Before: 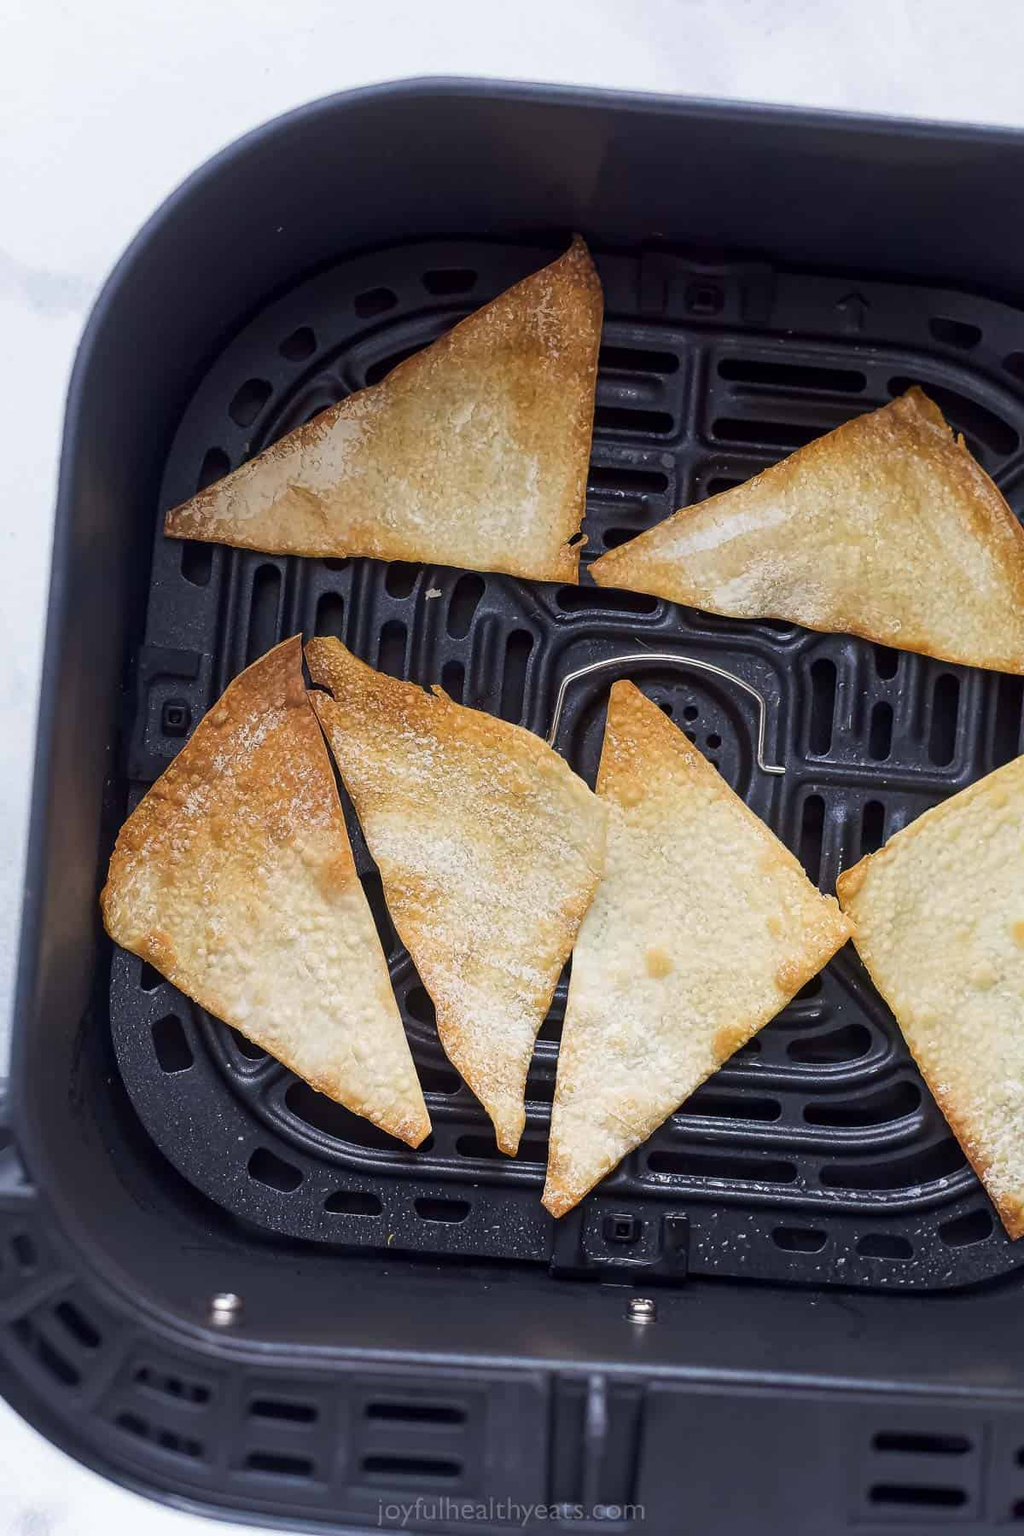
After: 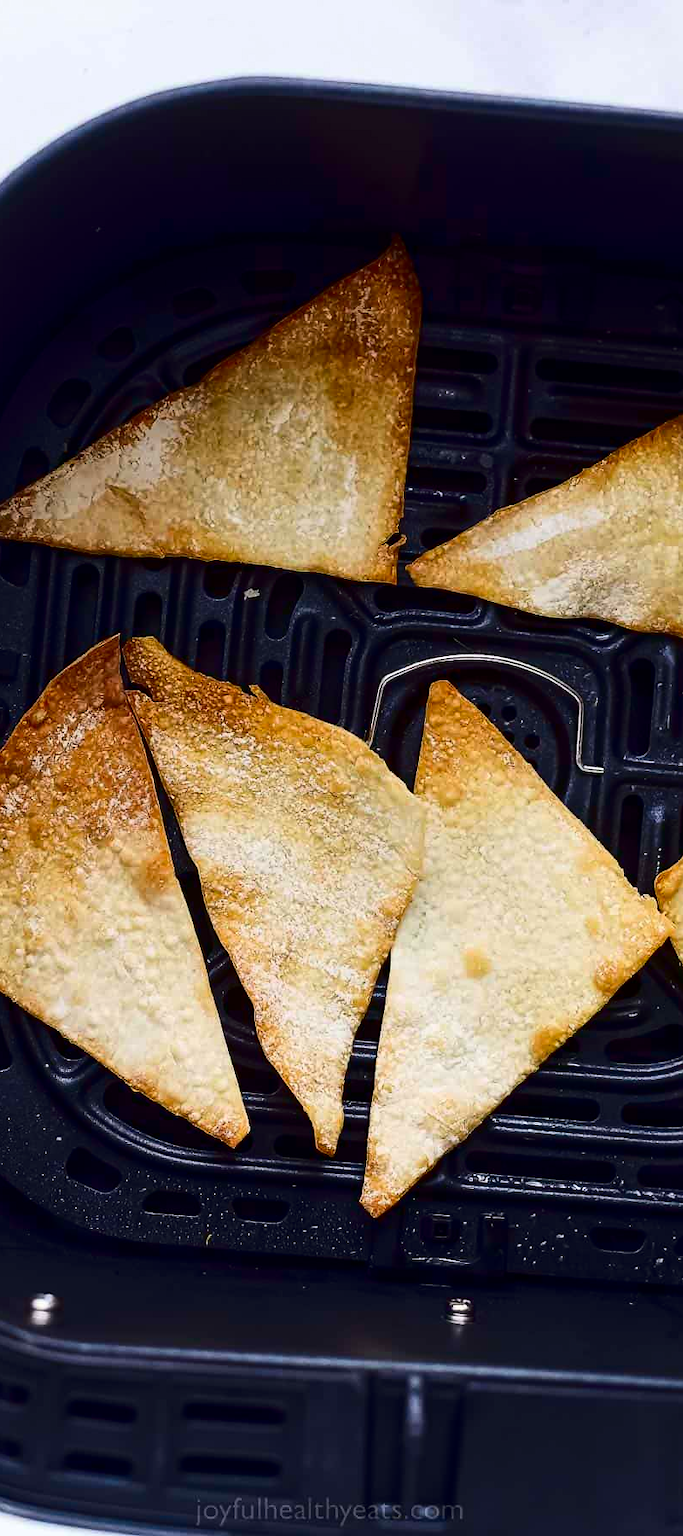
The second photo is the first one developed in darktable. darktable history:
color correction: highlights b* 0.023, saturation 1.15
crop and rotate: left 17.807%, right 15.394%
contrast brightness saturation: contrast 0.236, brightness -0.227, saturation 0.147
